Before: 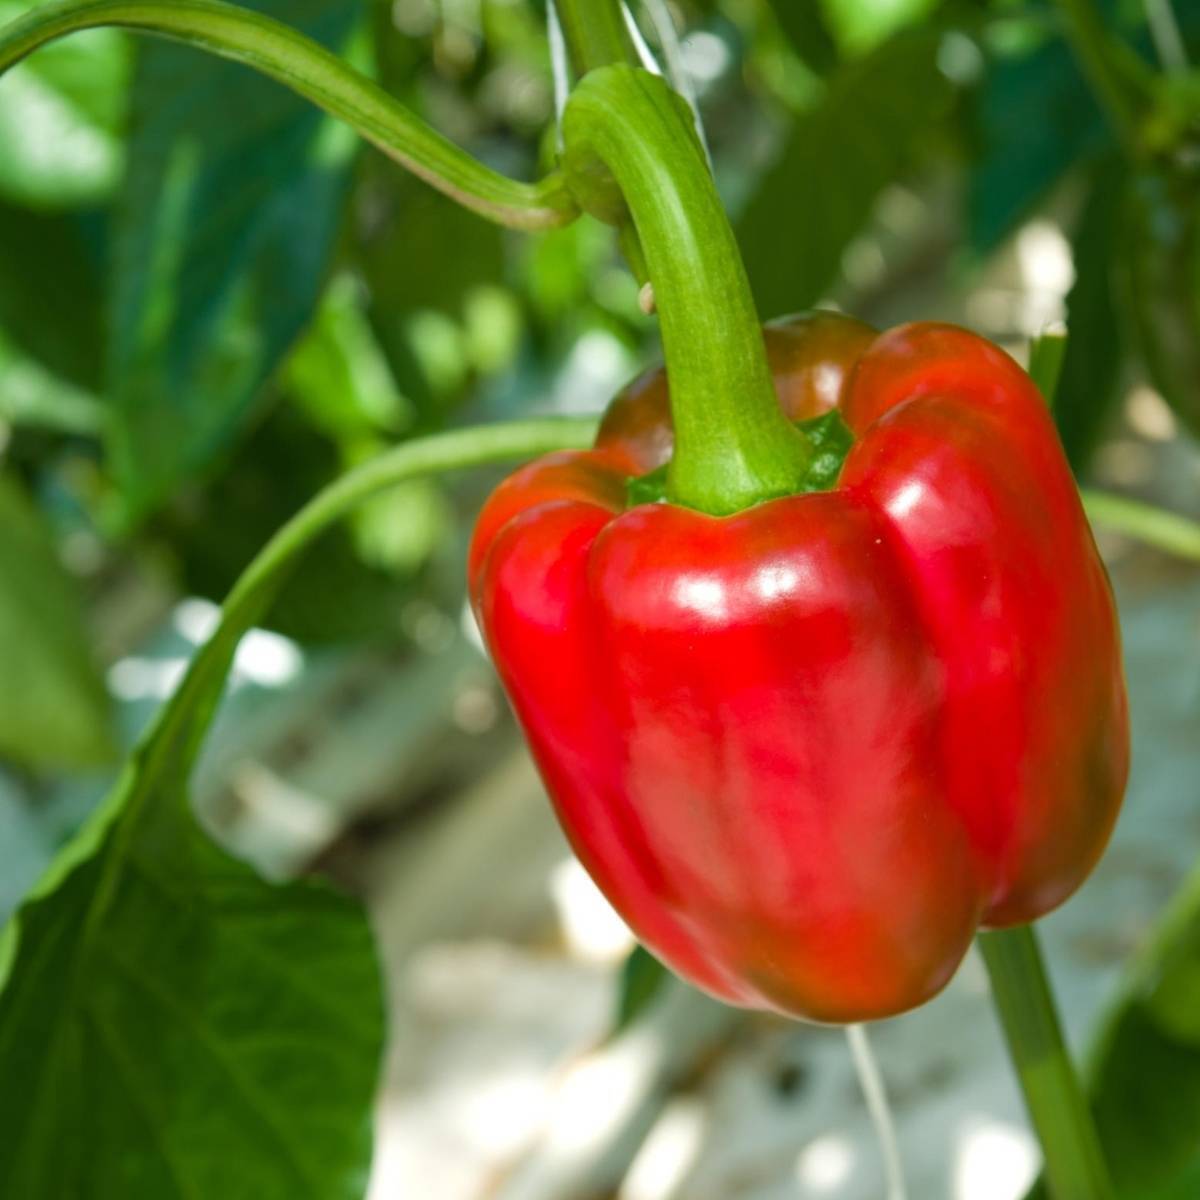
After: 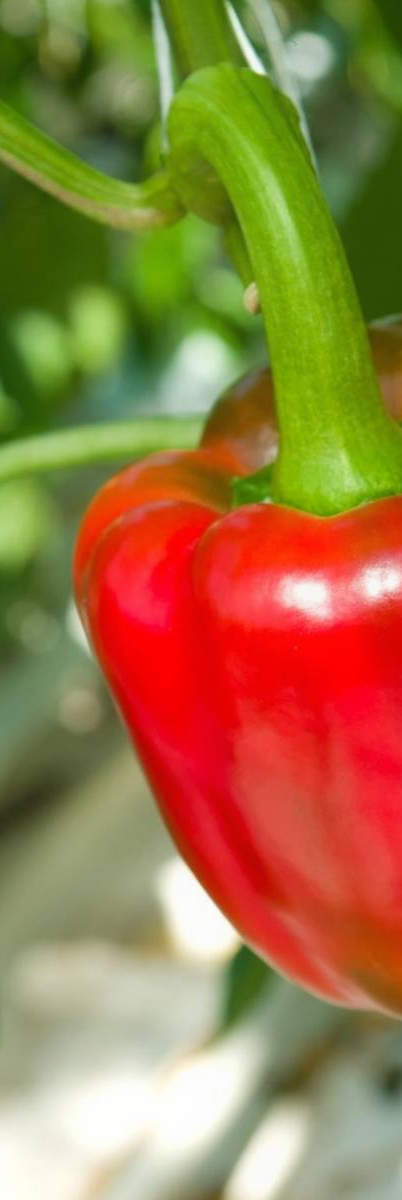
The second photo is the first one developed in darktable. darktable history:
contrast equalizer: y [[0.6 ×6], [0.55 ×6], [0 ×6], [0 ×6], [0 ×6]], mix -0.201
crop: left 32.958%, right 33.524%
